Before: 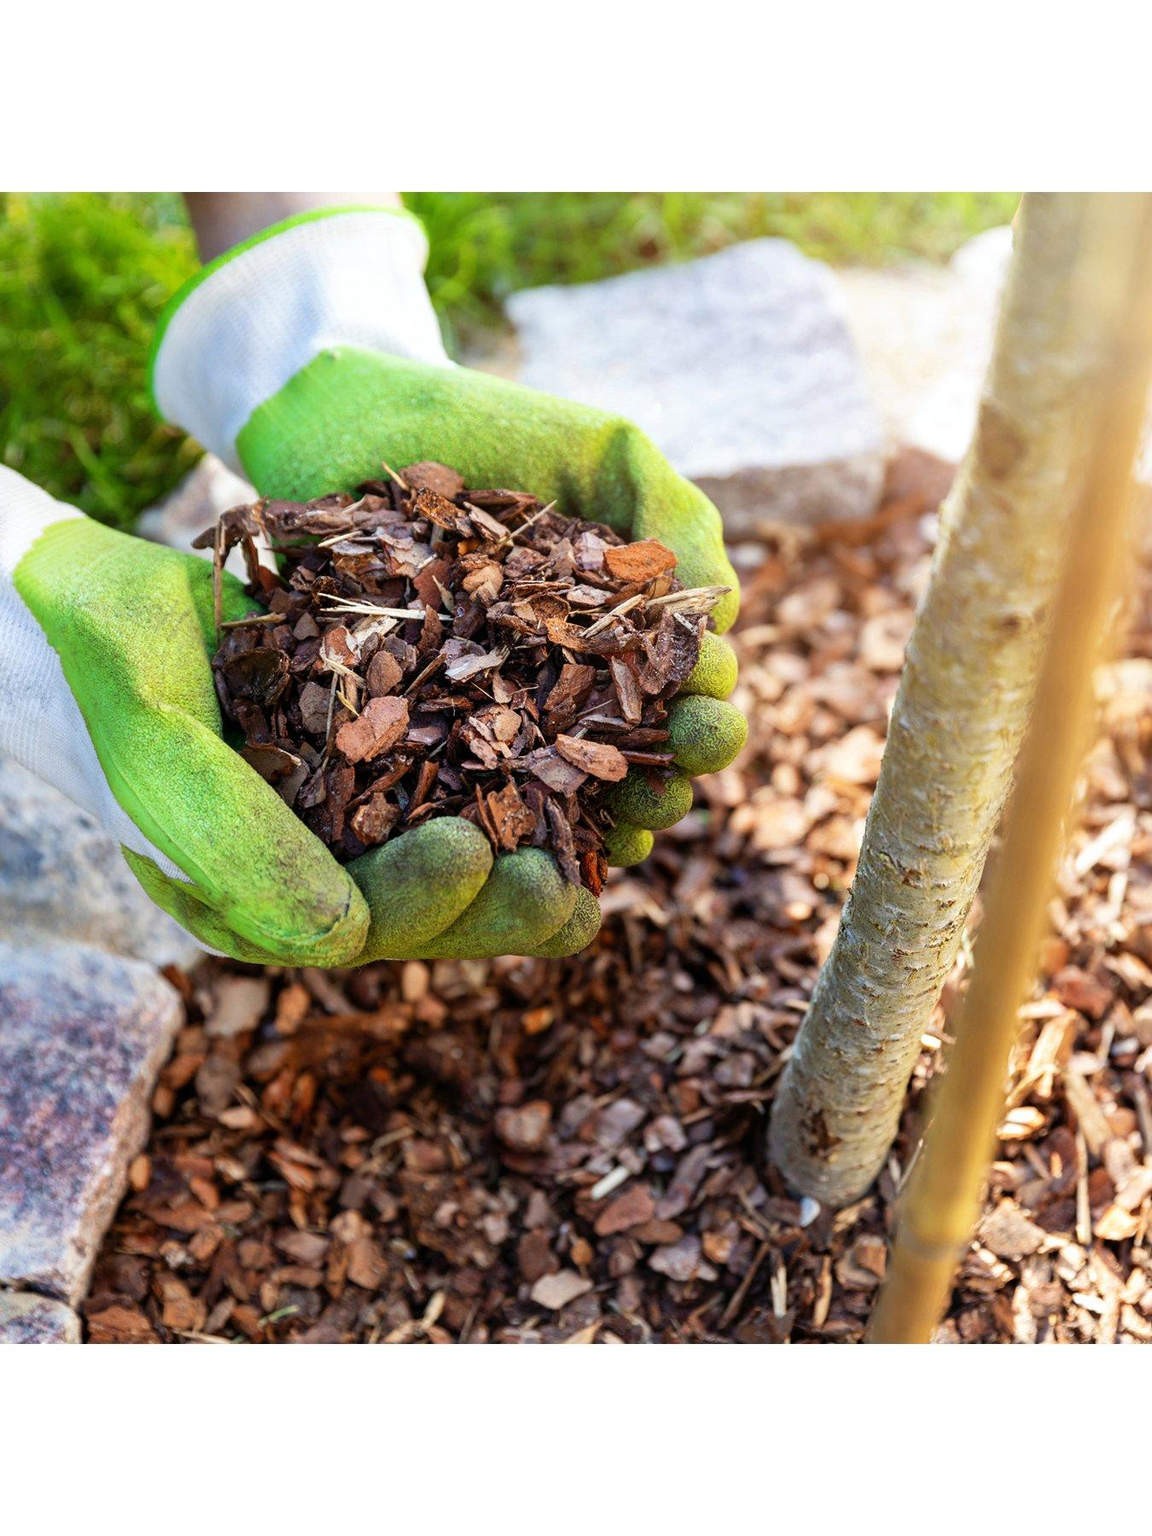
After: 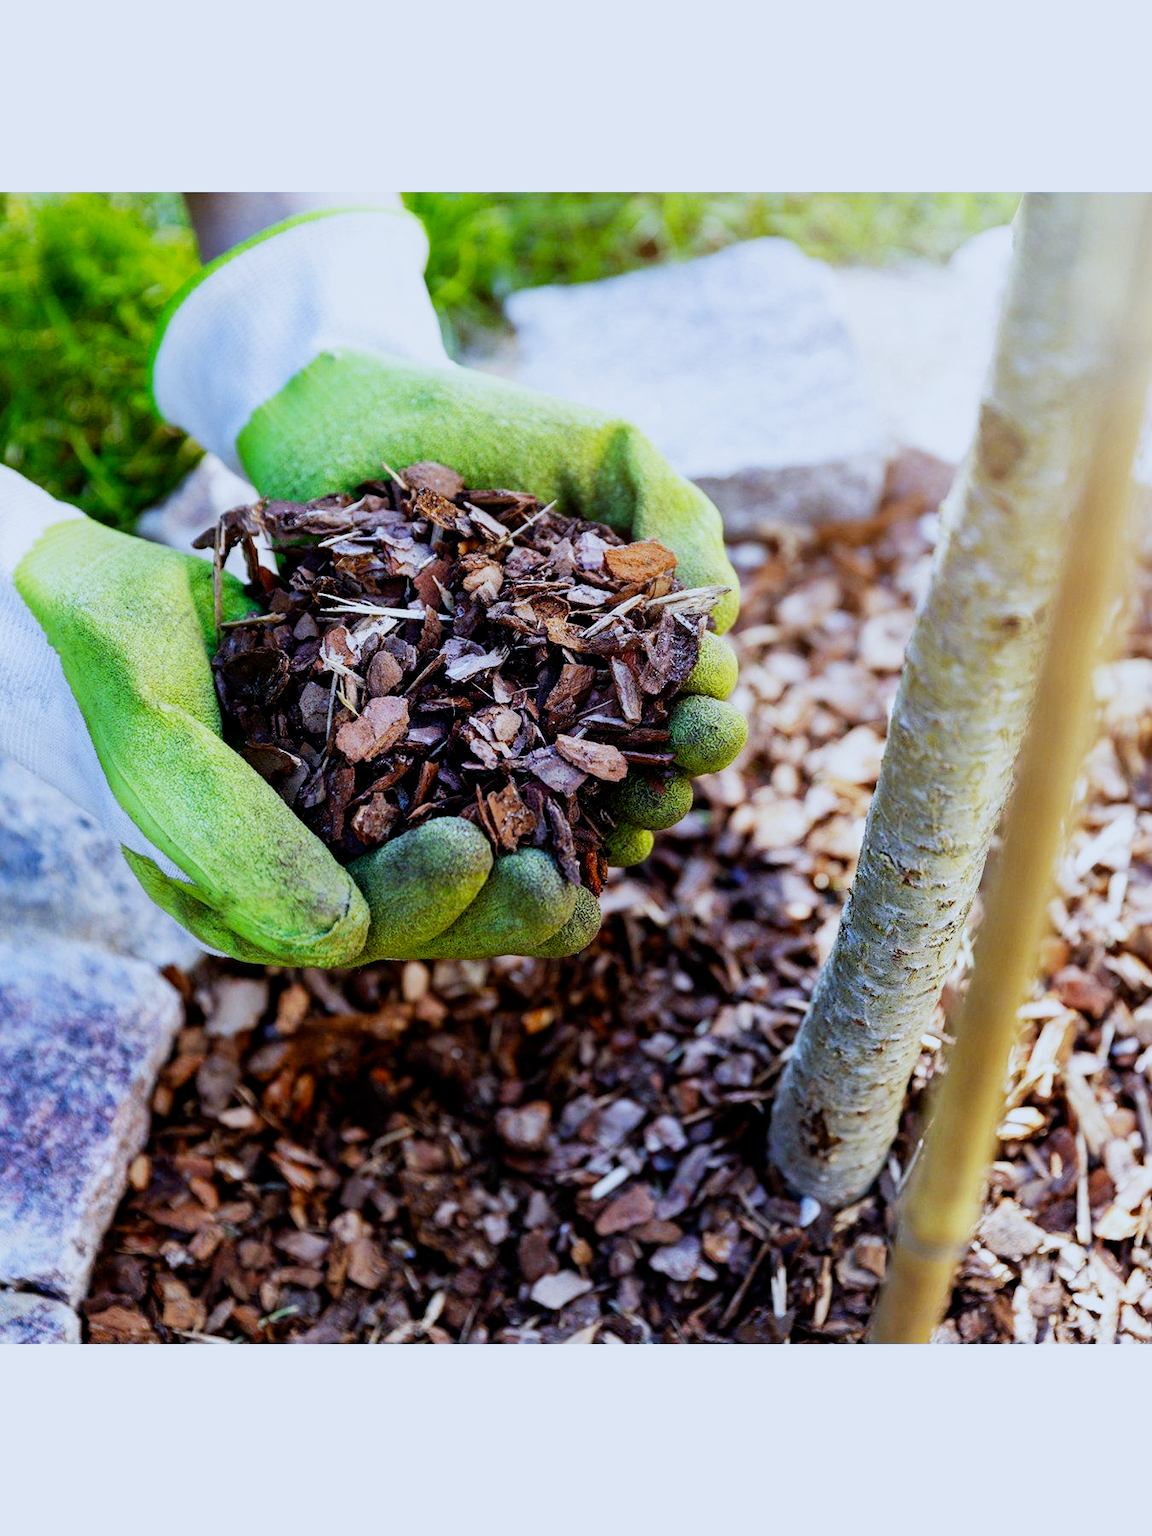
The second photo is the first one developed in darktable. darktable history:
white balance: red 0.871, blue 1.249
filmic rgb: black relative exposure -16 EV, white relative exposure 5.31 EV, hardness 5.9, contrast 1.25, preserve chrominance no, color science v5 (2021)
